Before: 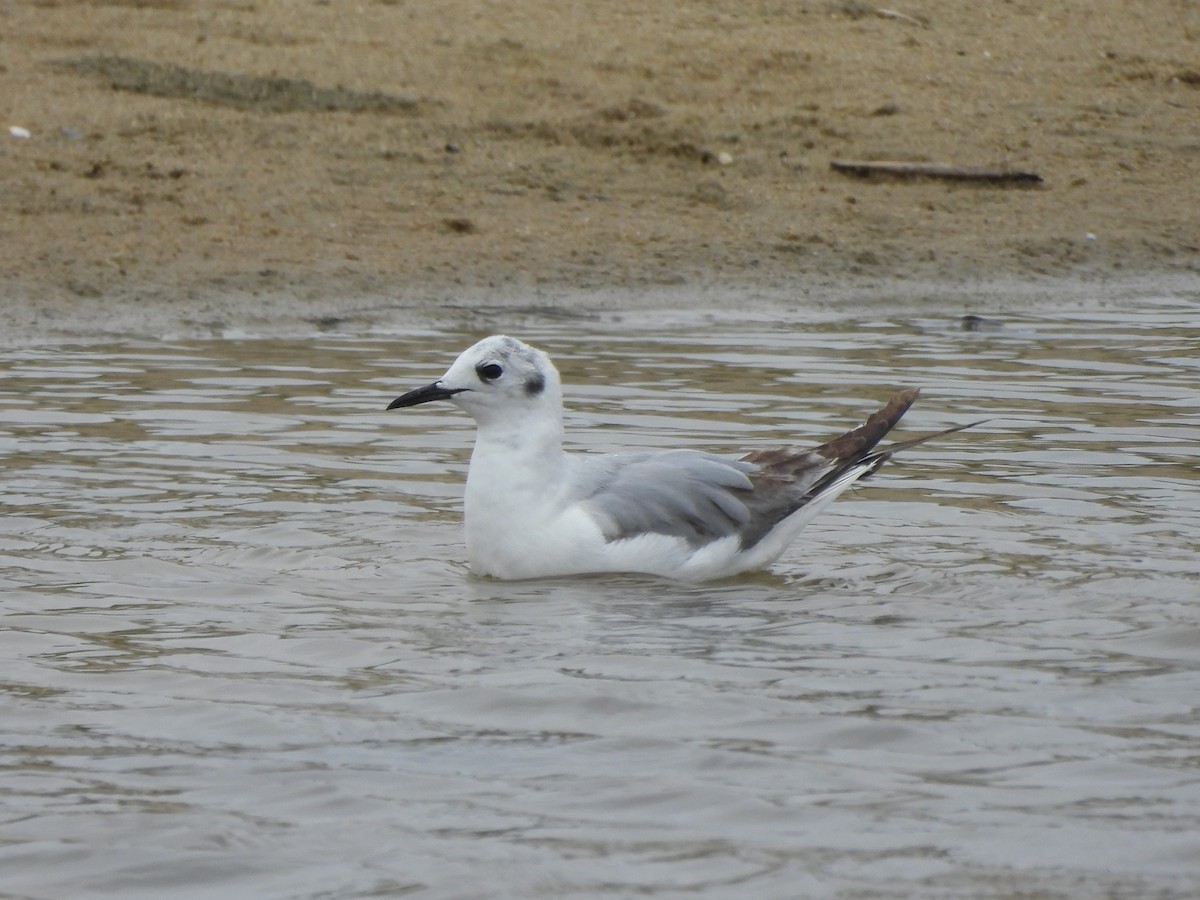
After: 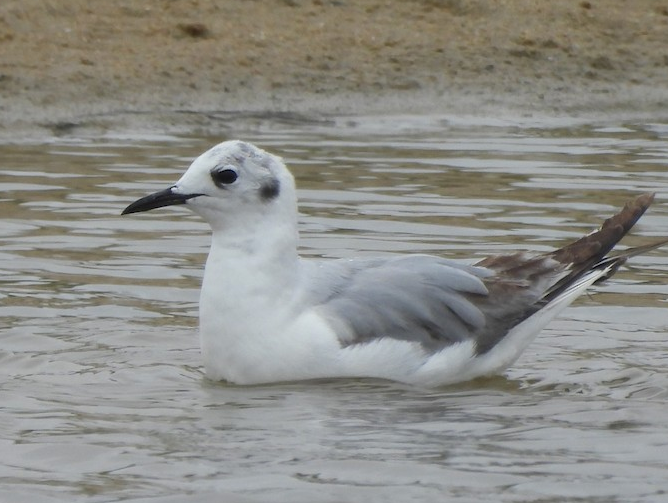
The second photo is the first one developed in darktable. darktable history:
crop and rotate: left 22.092%, top 21.72%, right 22.228%, bottom 22.316%
